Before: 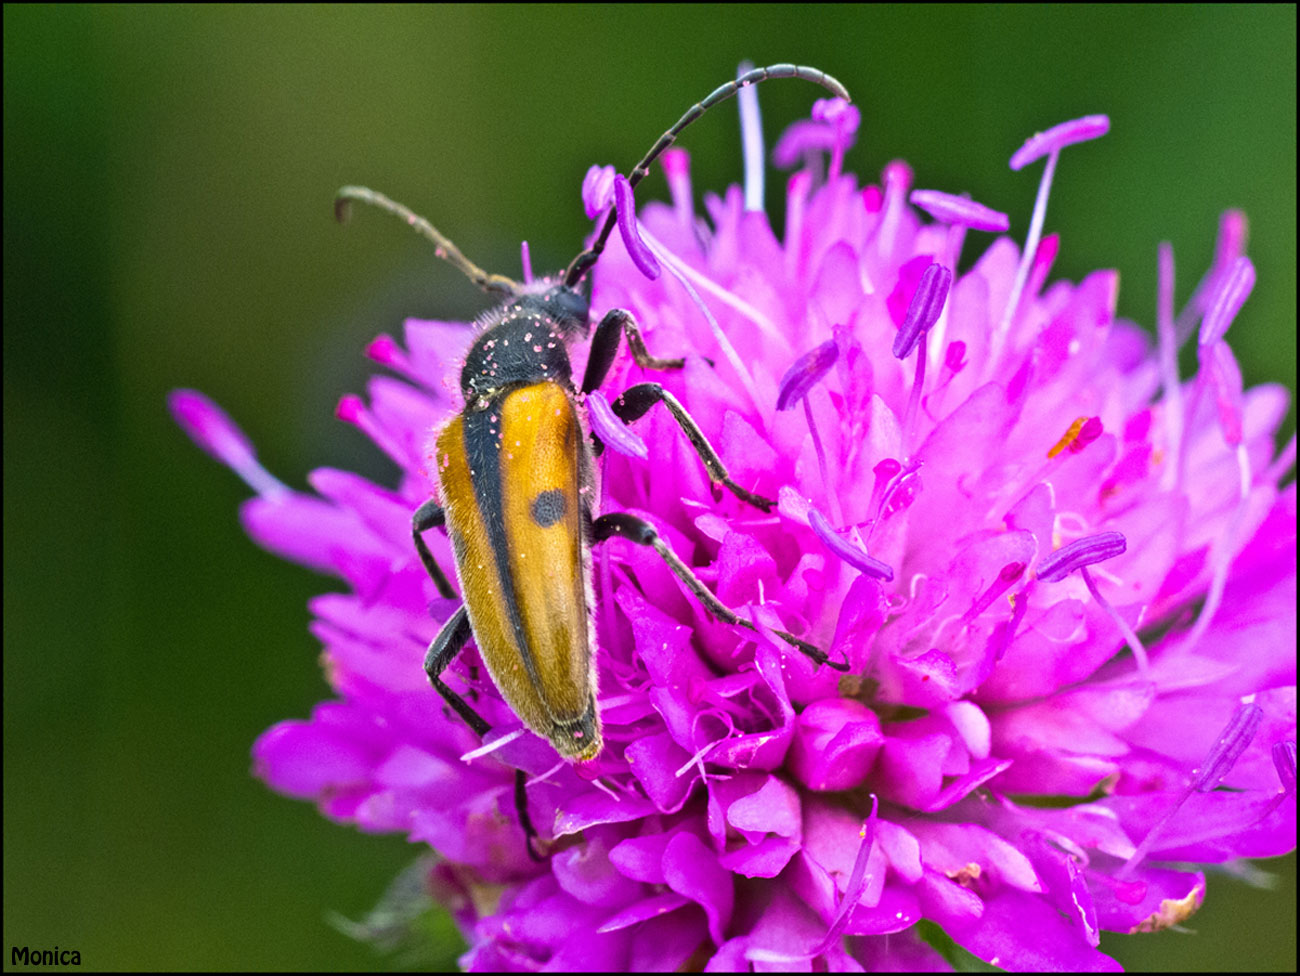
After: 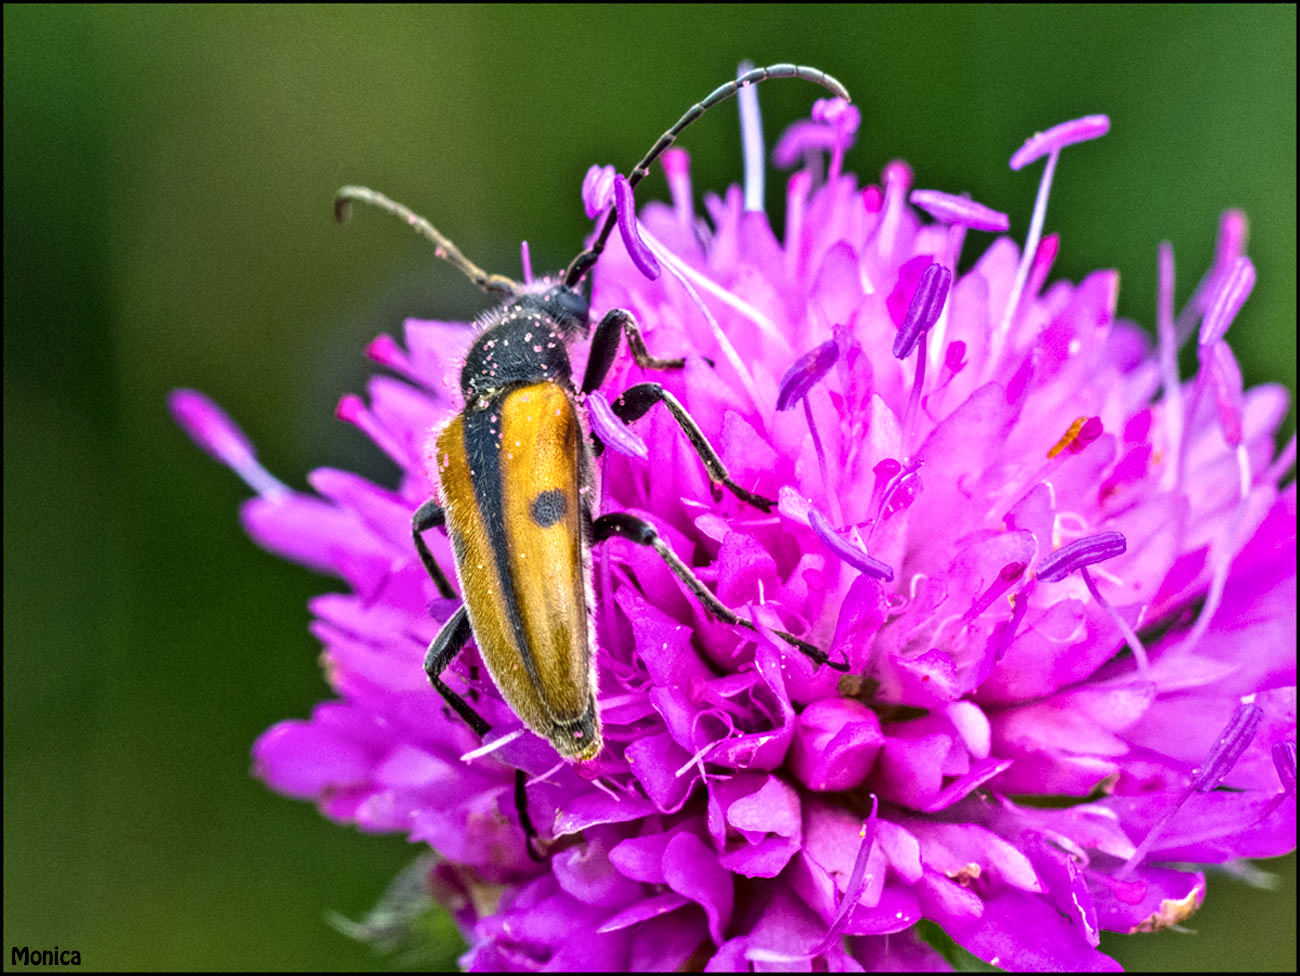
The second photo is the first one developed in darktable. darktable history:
local contrast: highlights 30%, detail 150%
